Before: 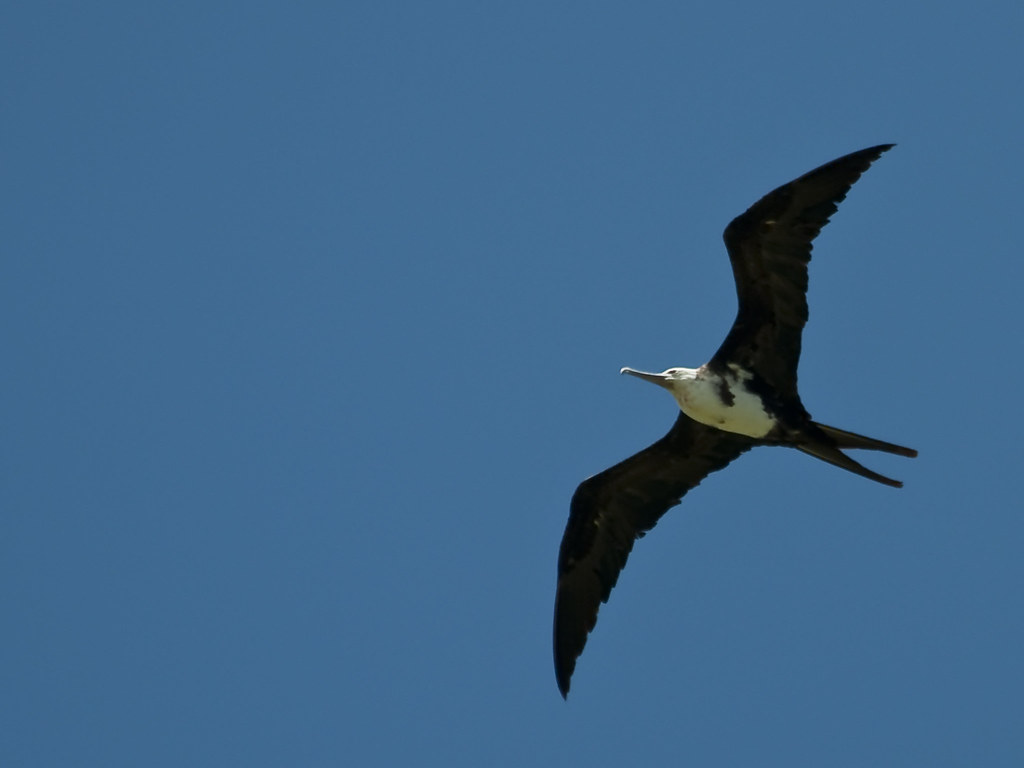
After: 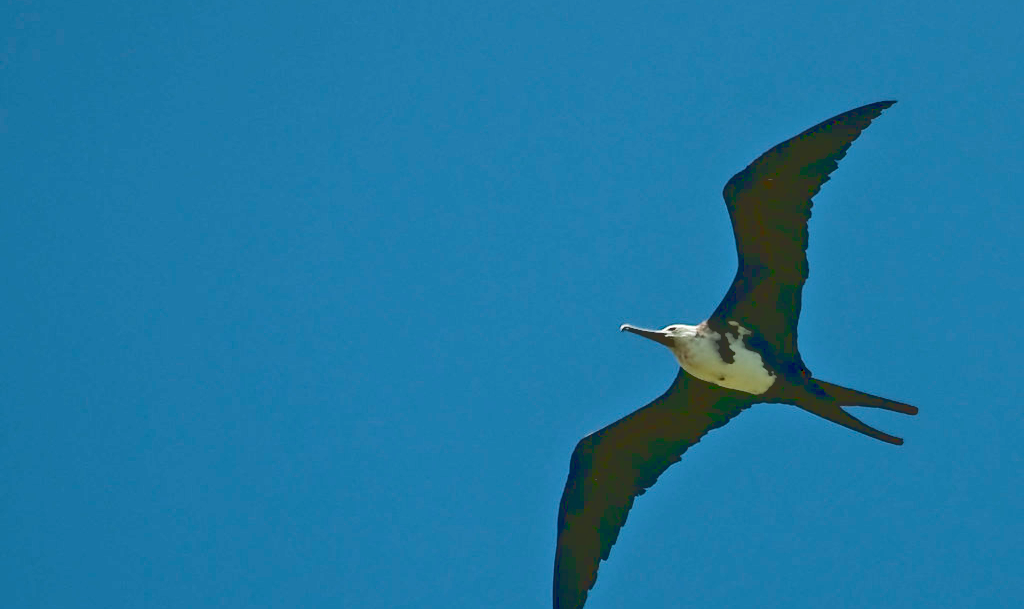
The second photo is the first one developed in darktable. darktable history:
tone equalizer: -8 EV -0.528 EV, -7 EV -0.319 EV, -6 EV -0.083 EV, -5 EV 0.413 EV, -4 EV 0.985 EV, -3 EV 0.791 EV, -2 EV -0.01 EV, -1 EV 0.14 EV, +0 EV -0.012 EV, smoothing 1
base curve: curves: ch0 [(0.065, 0.026) (0.236, 0.358) (0.53, 0.546) (0.777, 0.841) (0.924, 0.992)], preserve colors average RGB
crop and rotate: top 5.667%, bottom 14.937%
